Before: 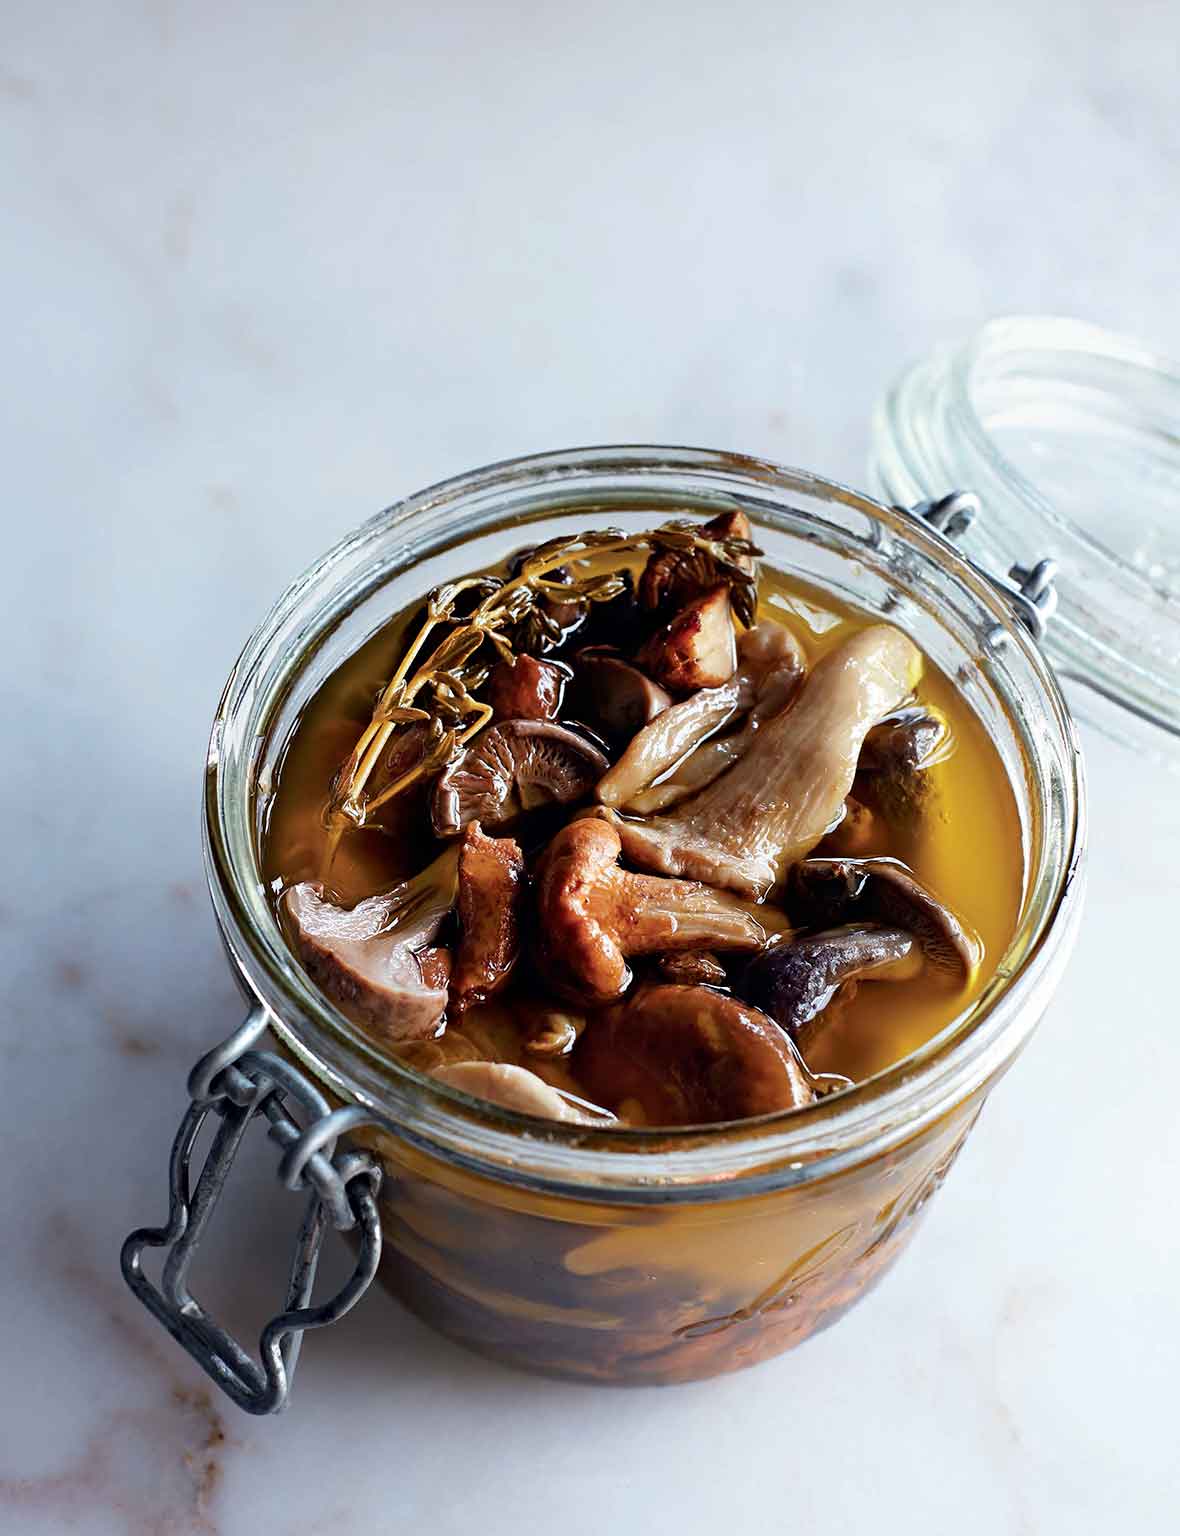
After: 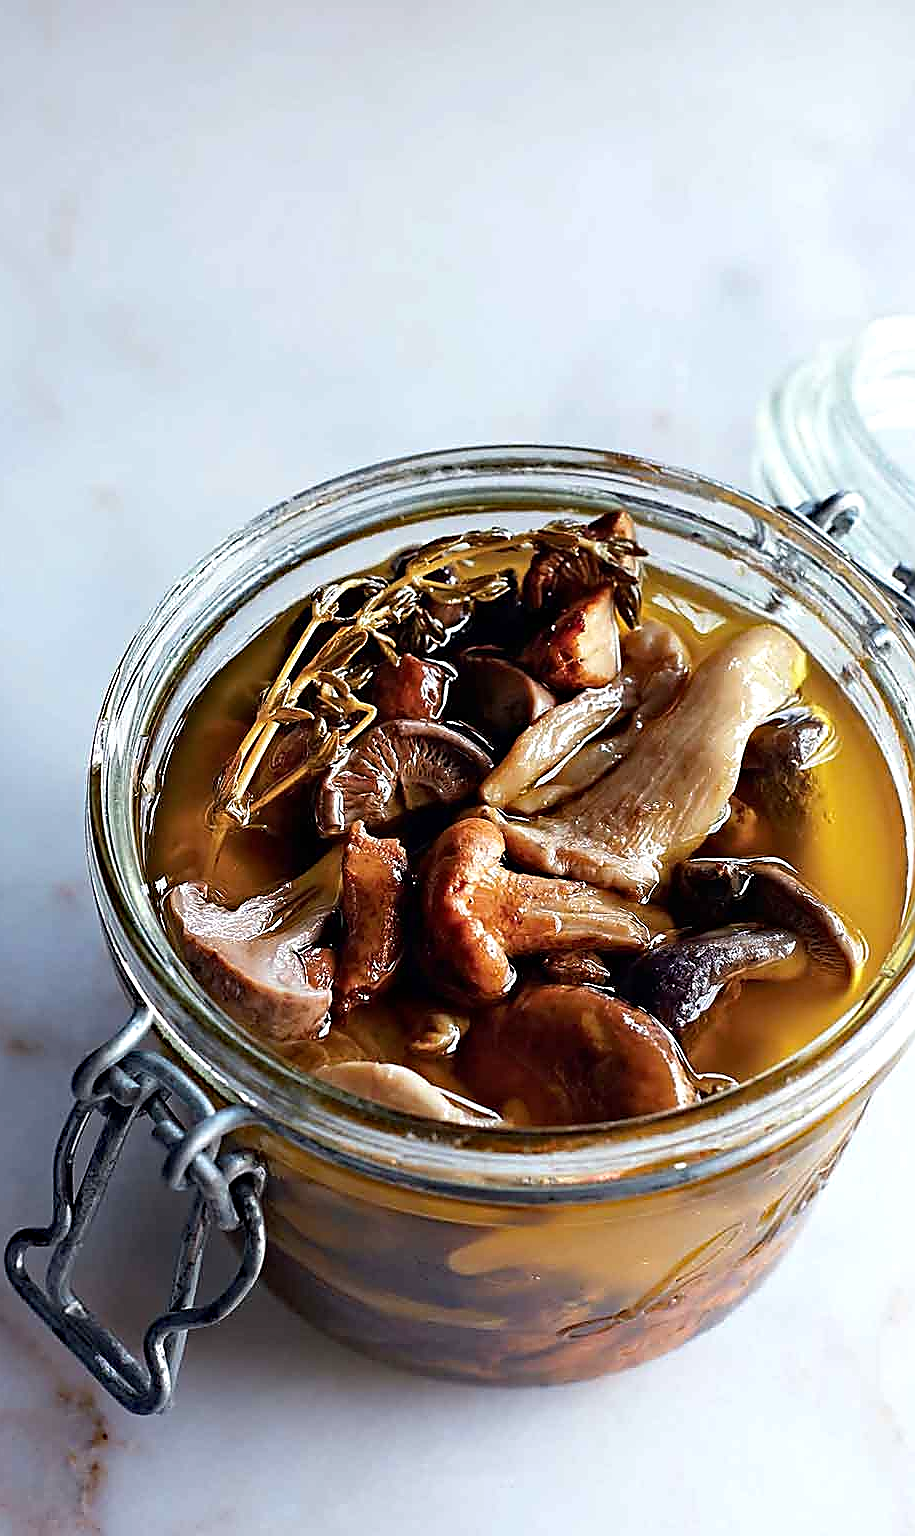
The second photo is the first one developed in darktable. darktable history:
haze removal: compatibility mode true, adaptive false
sharpen: radius 1.406, amount 1.257, threshold 0.818
crop: left 9.854%, right 12.571%
exposure: exposure 0.202 EV, compensate exposure bias true, compensate highlight preservation false
